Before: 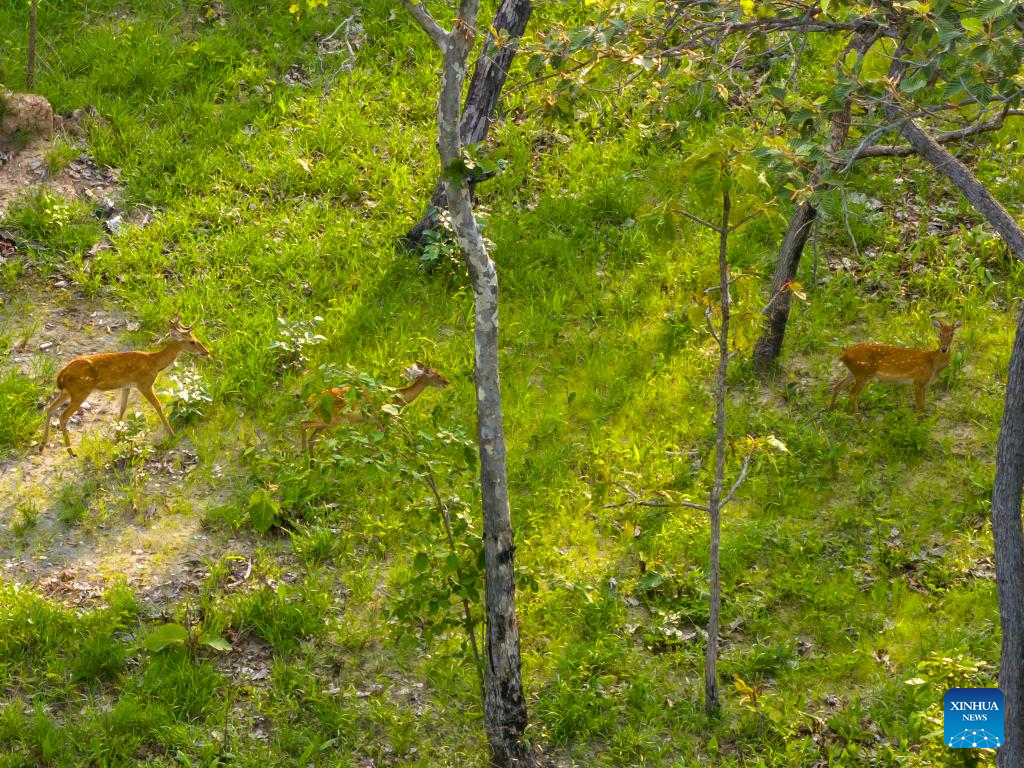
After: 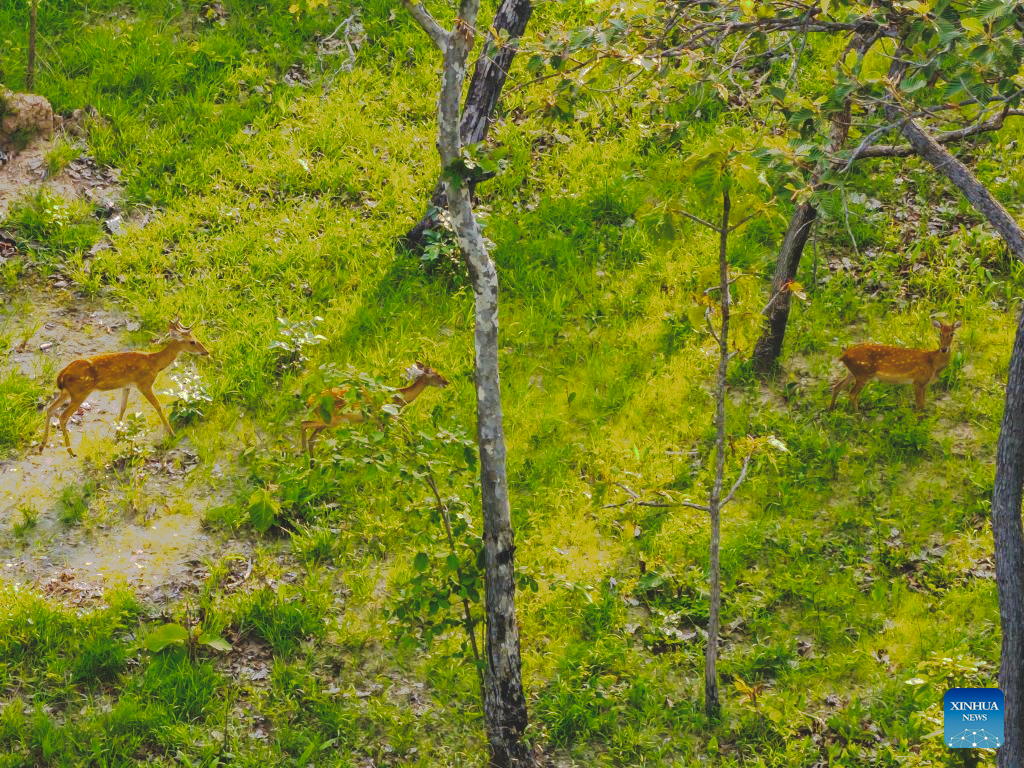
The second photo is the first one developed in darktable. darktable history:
tone curve: curves: ch0 [(0, 0) (0.003, 0.118) (0.011, 0.118) (0.025, 0.122) (0.044, 0.131) (0.069, 0.142) (0.1, 0.155) (0.136, 0.168) (0.177, 0.183) (0.224, 0.216) (0.277, 0.265) (0.335, 0.337) (0.399, 0.415) (0.468, 0.506) (0.543, 0.586) (0.623, 0.665) (0.709, 0.716) (0.801, 0.737) (0.898, 0.744) (1, 1)], preserve colors none
tone equalizer: on, module defaults
exposure: compensate highlight preservation false
